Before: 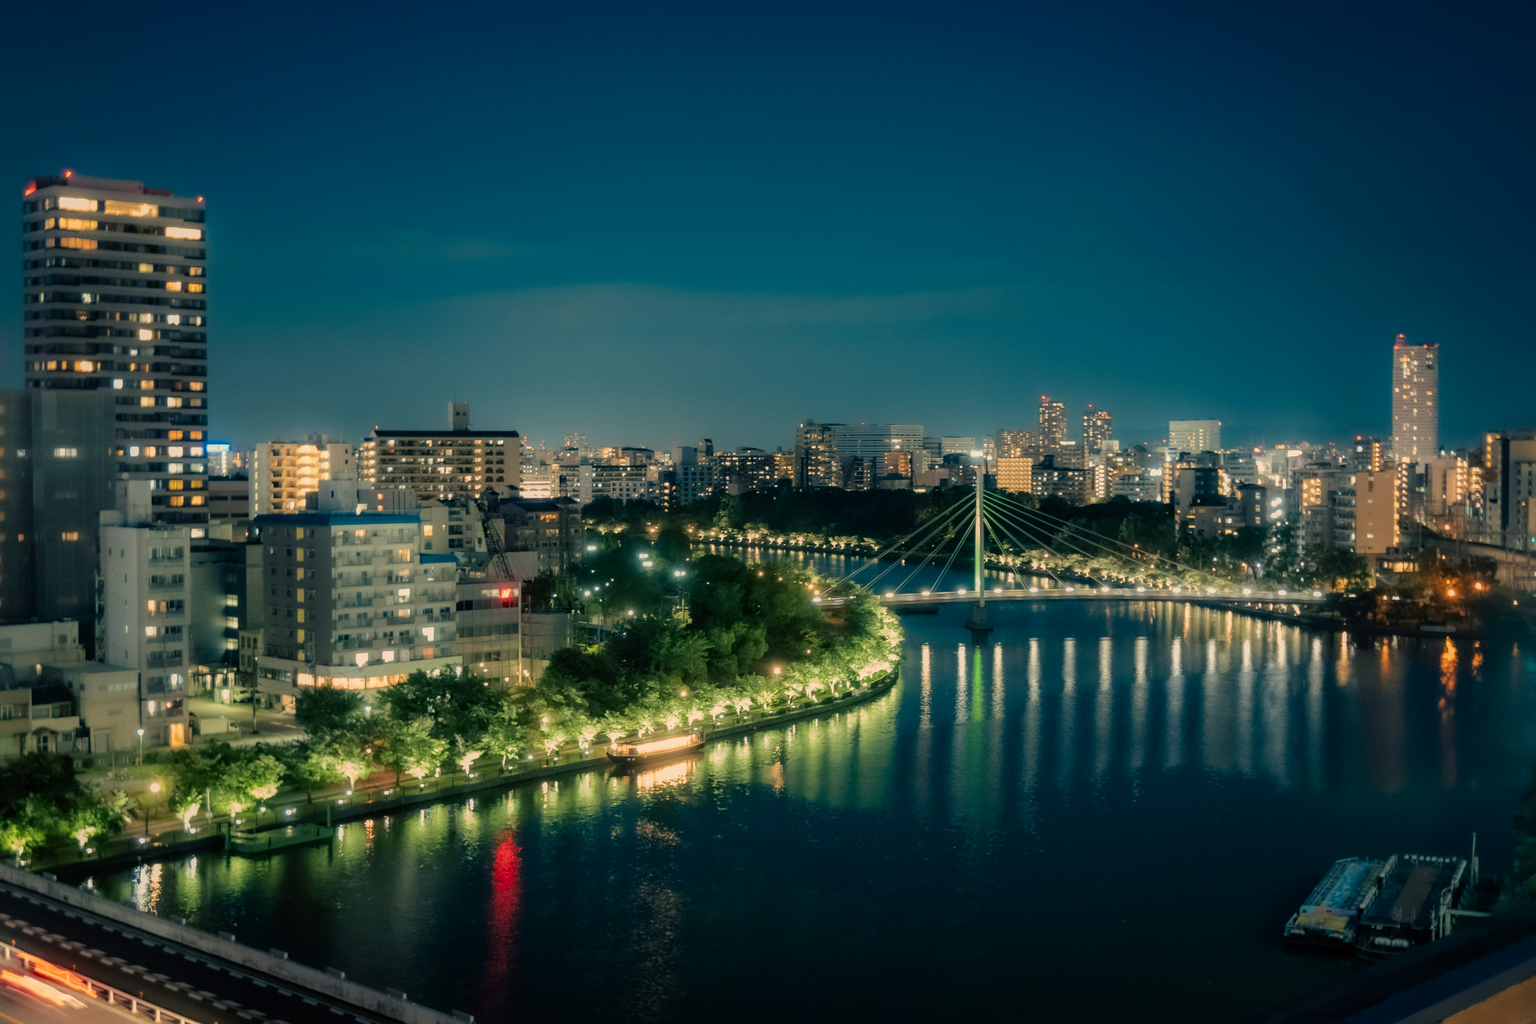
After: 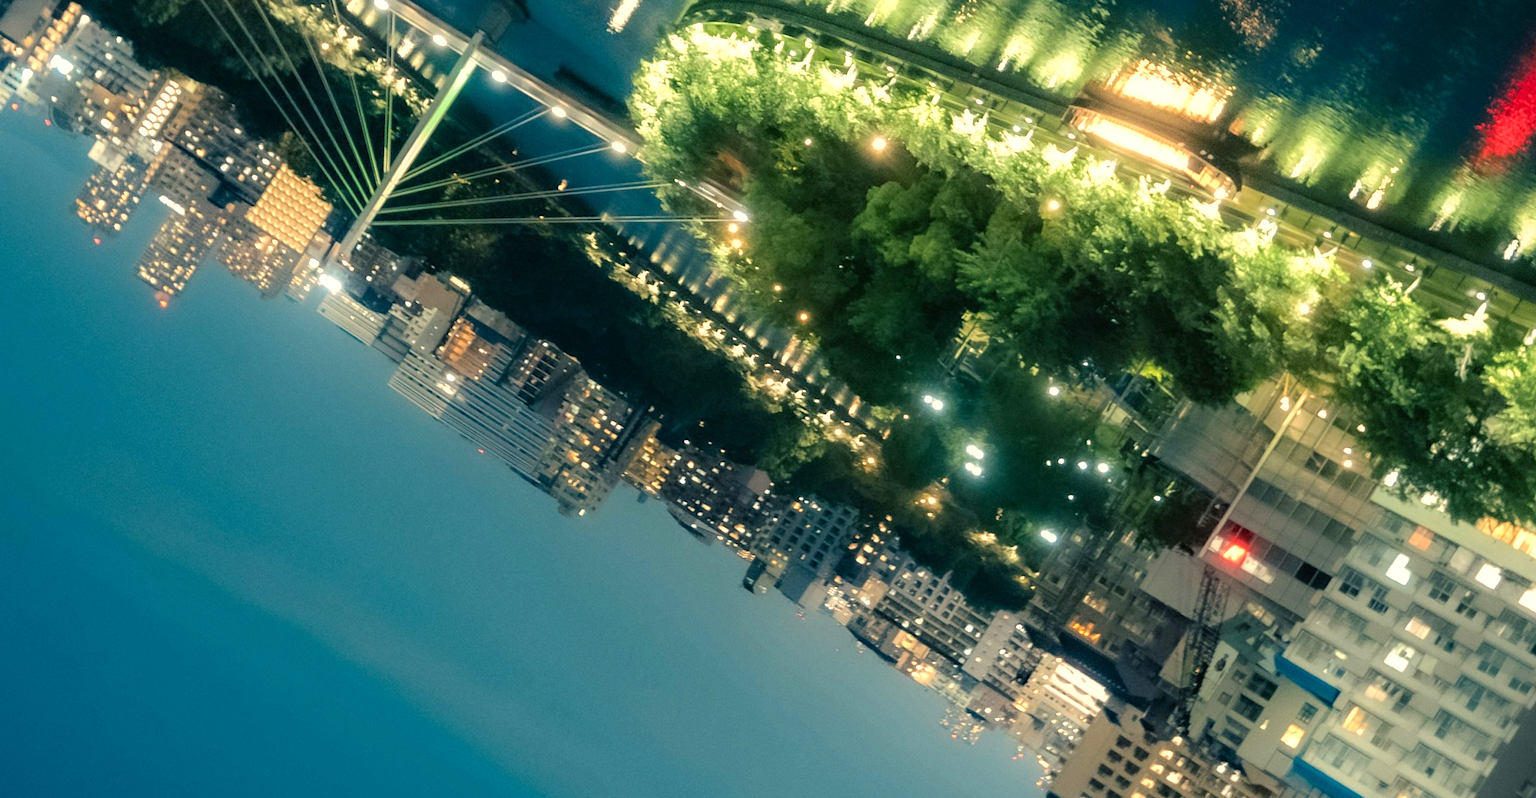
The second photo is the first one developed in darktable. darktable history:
exposure: exposure 0.771 EV, compensate highlight preservation false
crop and rotate: angle 146.84°, left 9.202%, top 15.561%, right 4.489%, bottom 17.155%
